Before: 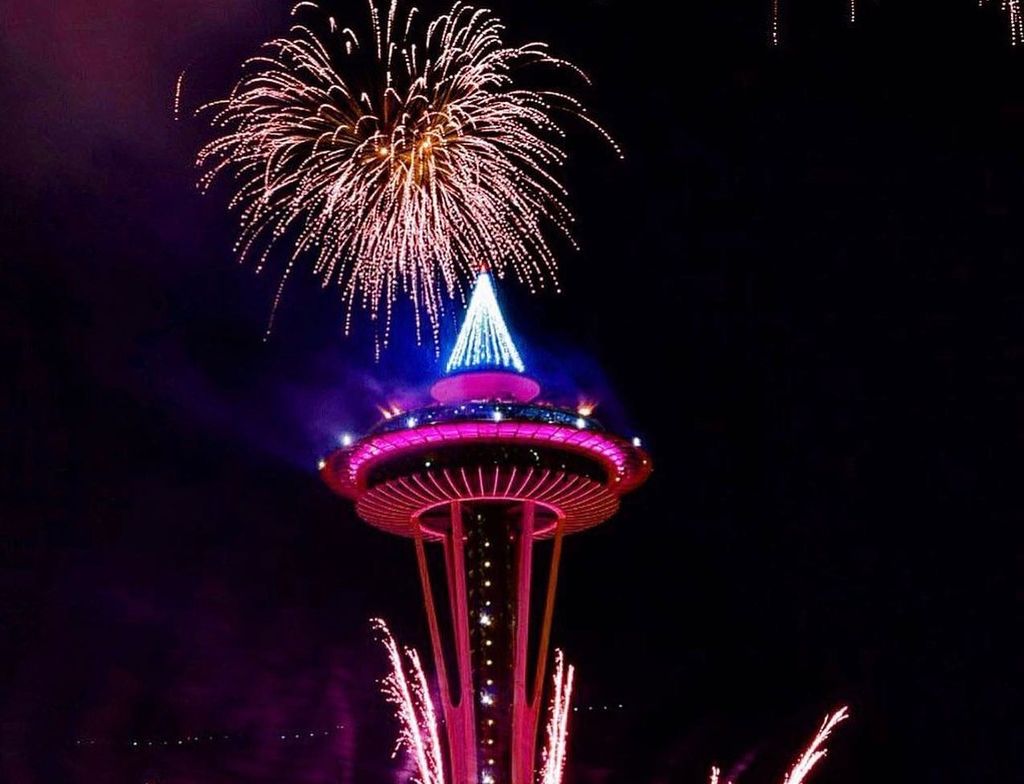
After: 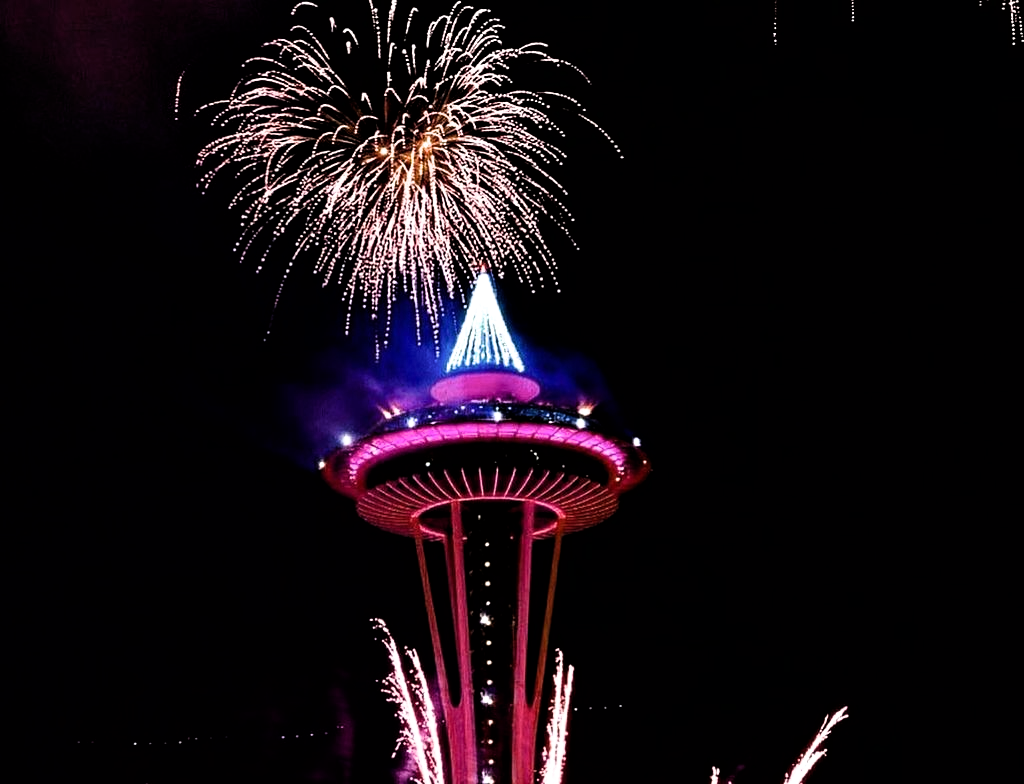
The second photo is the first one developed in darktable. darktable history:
filmic rgb: black relative exposure -8.27 EV, white relative exposure 2.21 EV, hardness 7.18, latitude 84.8%, contrast 1.68, highlights saturation mix -3.7%, shadows ↔ highlights balance -2.08%
